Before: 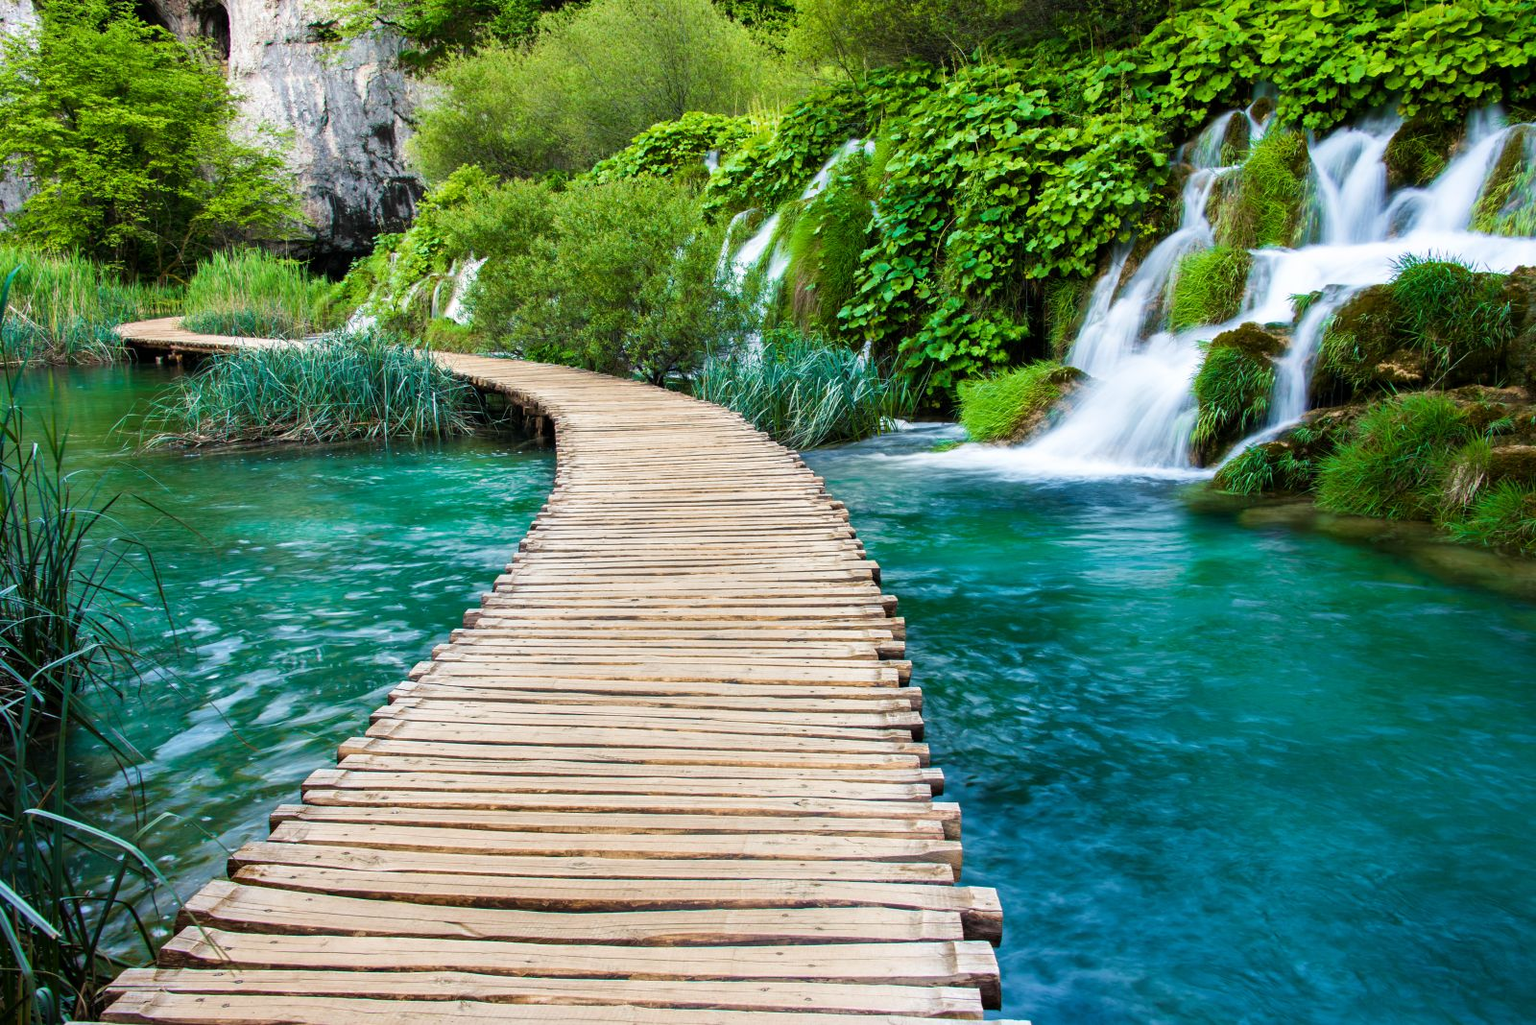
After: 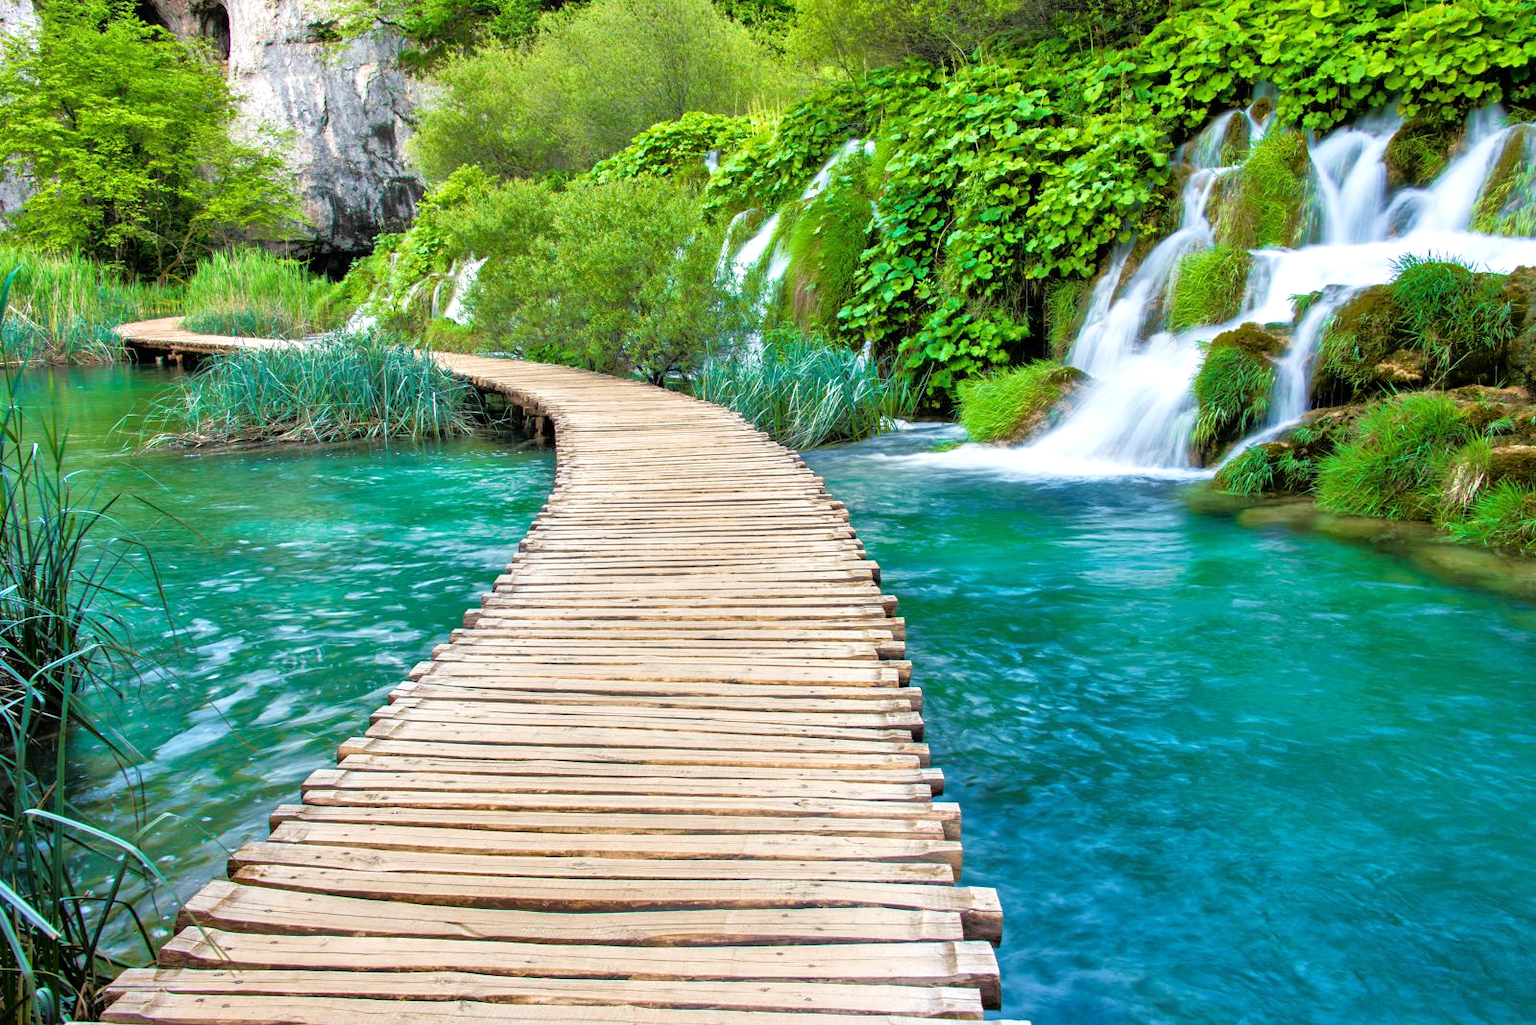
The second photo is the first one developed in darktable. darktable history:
exposure: exposure 0.201 EV, compensate highlight preservation false
tone equalizer: -7 EV 0.145 EV, -6 EV 0.561 EV, -5 EV 1.14 EV, -4 EV 1.36 EV, -3 EV 1.15 EV, -2 EV 0.6 EV, -1 EV 0.15 EV
